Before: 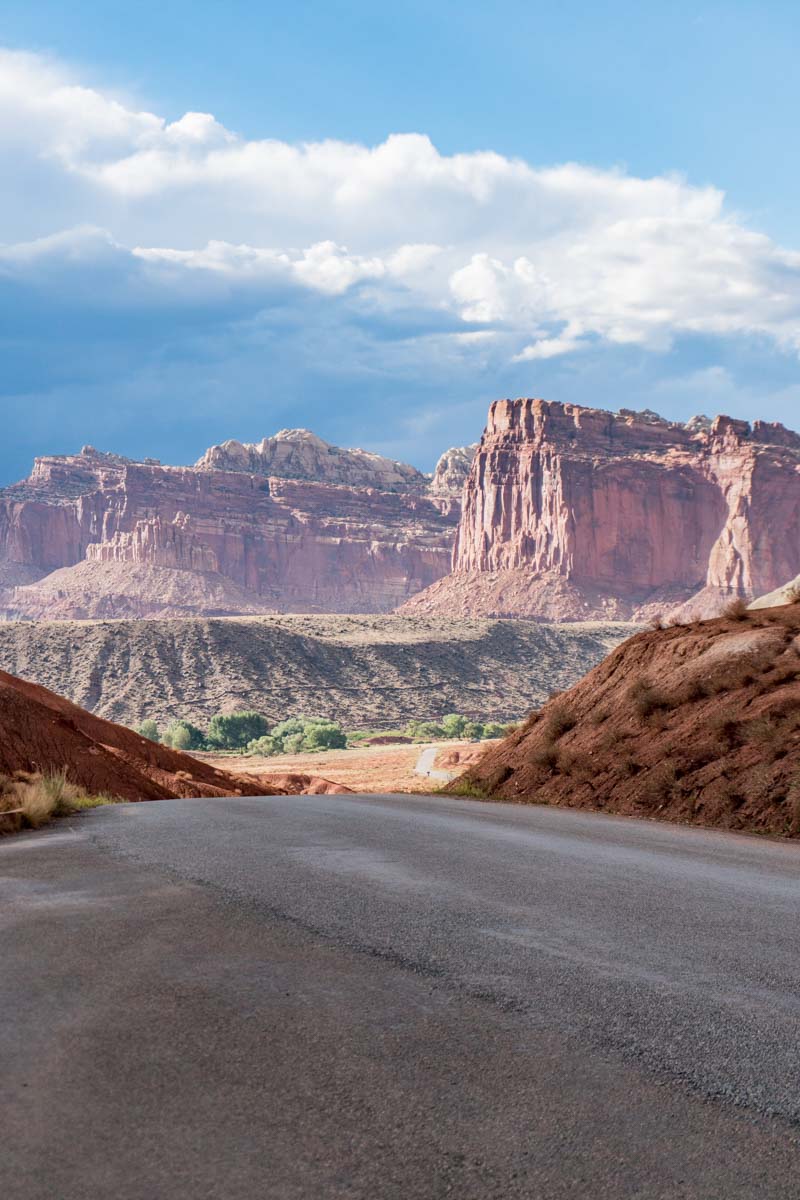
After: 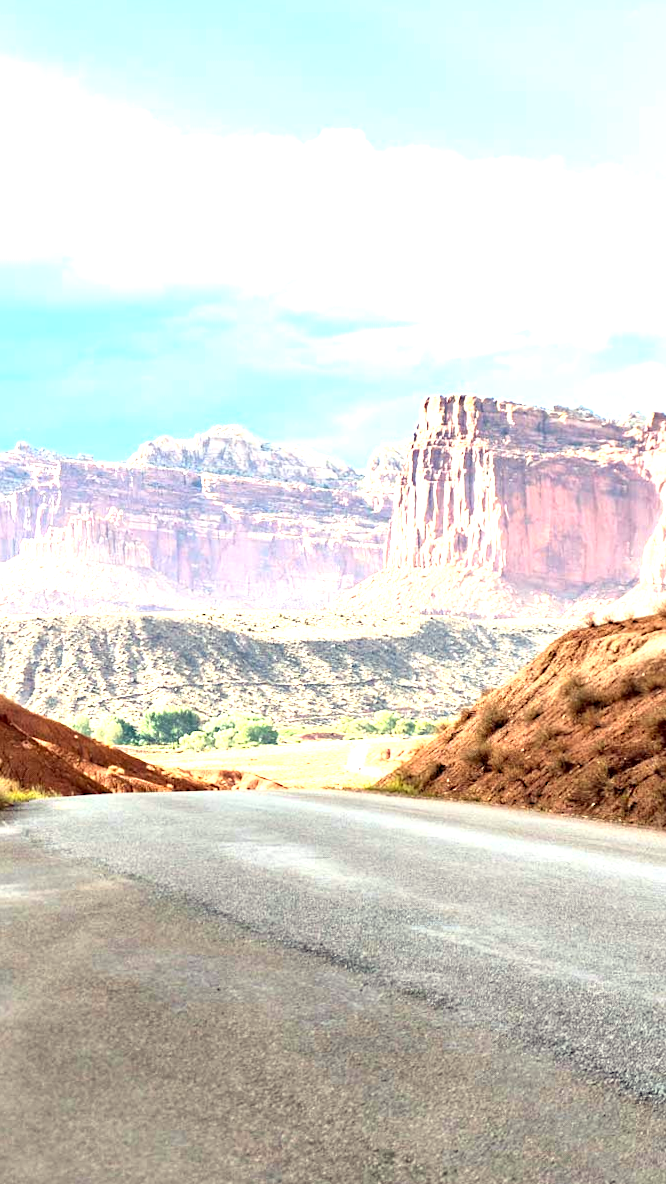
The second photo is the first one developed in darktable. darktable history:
crop: left 8.026%, right 7.374%
exposure: black level correction 0.001, exposure 1.719 EV, compensate exposure bias true, compensate highlight preservation false
rgb curve: curves: ch0 [(0, 0) (0.078, 0.051) (0.929, 0.956) (1, 1)], compensate middle gray true
rotate and perspective: rotation 0.192°, lens shift (horizontal) -0.015, crop left 0.005, crop right 0.996, crop top 0.006, crop bottom 0.99
levels: levels [0, 0.48, 0.961]
color correction: highlights a* -5.94, highlights b* 11.19
sharpen: radius 5.325, amount 0.312, threshold 26.433
